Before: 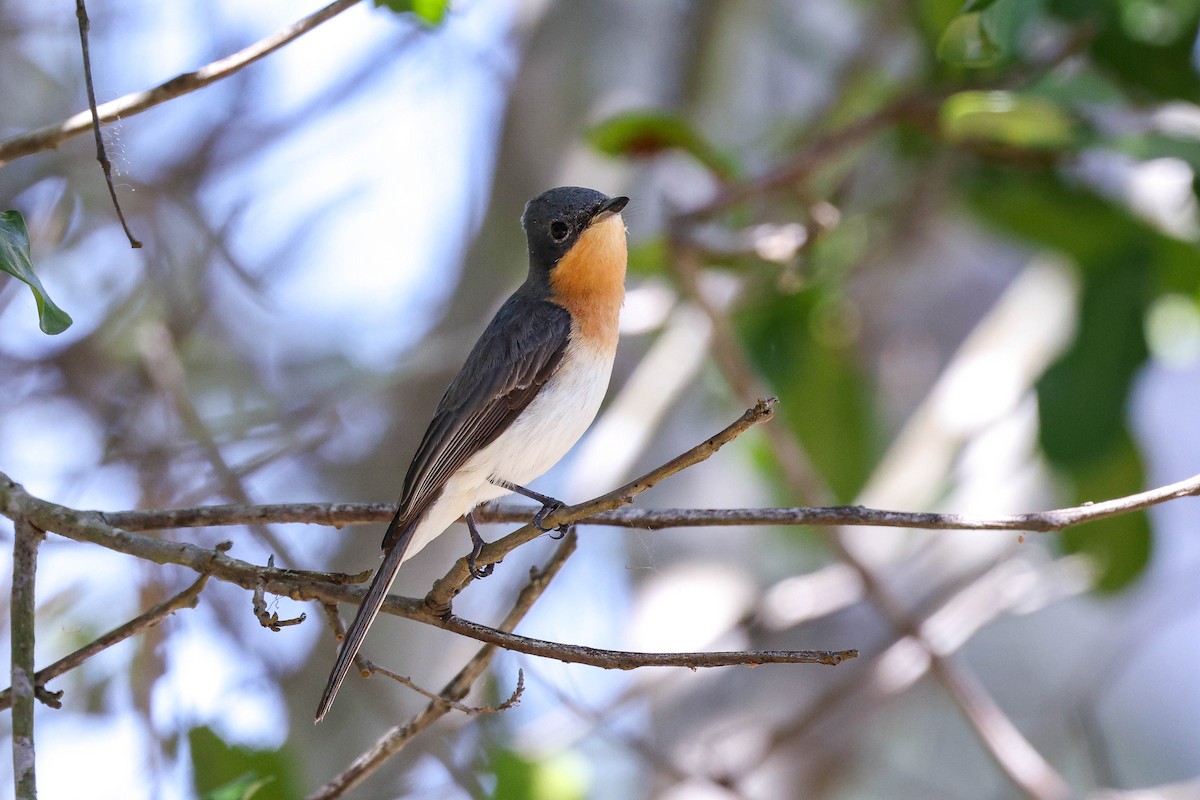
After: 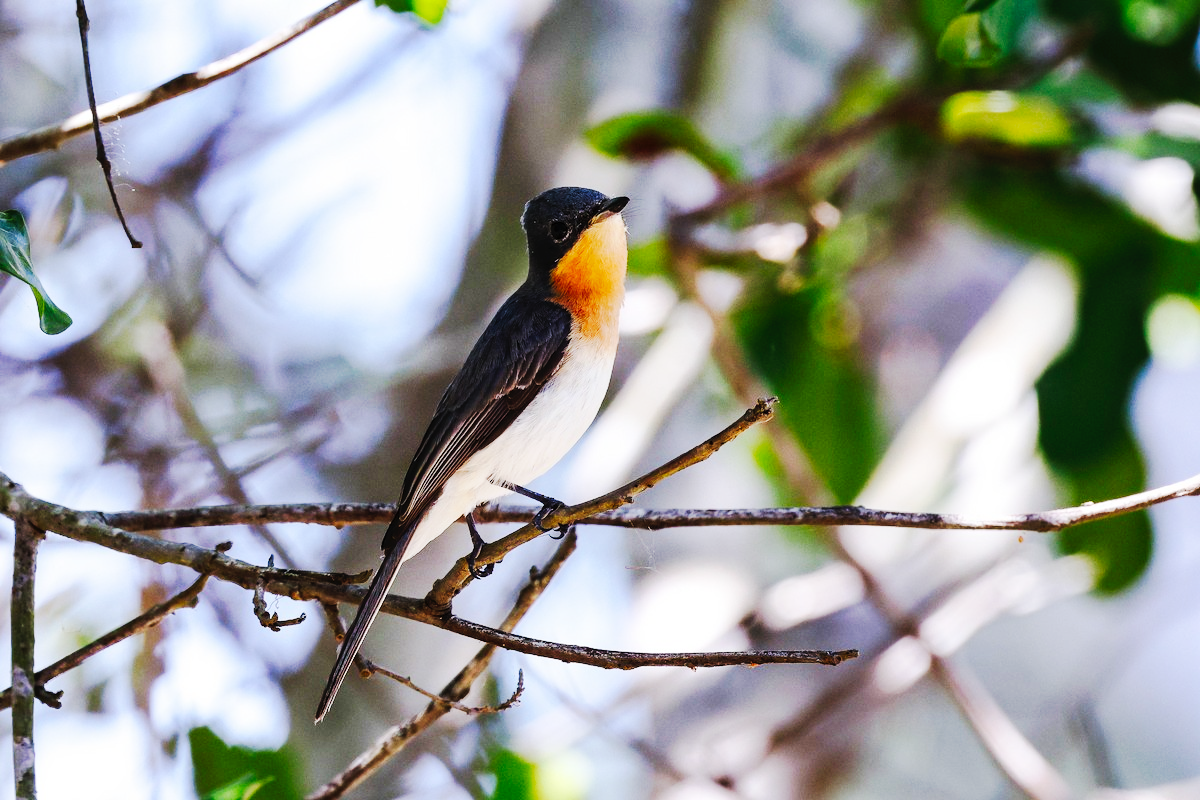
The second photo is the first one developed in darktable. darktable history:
base curve: curves: ch0 [(0, 0) (0.036, 0.025) (0.121, 0.166) (0.206, 0.329) (0.605, 0.79) (1, 1)], preserve colors none
tone curve: curves: ch0 [(0, 0) (0.003, 0.006) (0.011, 0.011) (0.025, 0.02) (0.044, 0.032) (0.069, 0.035) (0.1, 0.046) (0.136, 0.063) (0.177, 0.089) (0.224, 0.12) (0.277, 0.16) (0.335, 0.206) (0.399, 0.268) (0.468, 0.359) (0.543, 0.466) (0.623, 0.582) (0.709, 0.722) (0.801, 0.808) (0.898, 0.886) (1, 1)], preserve colors none
